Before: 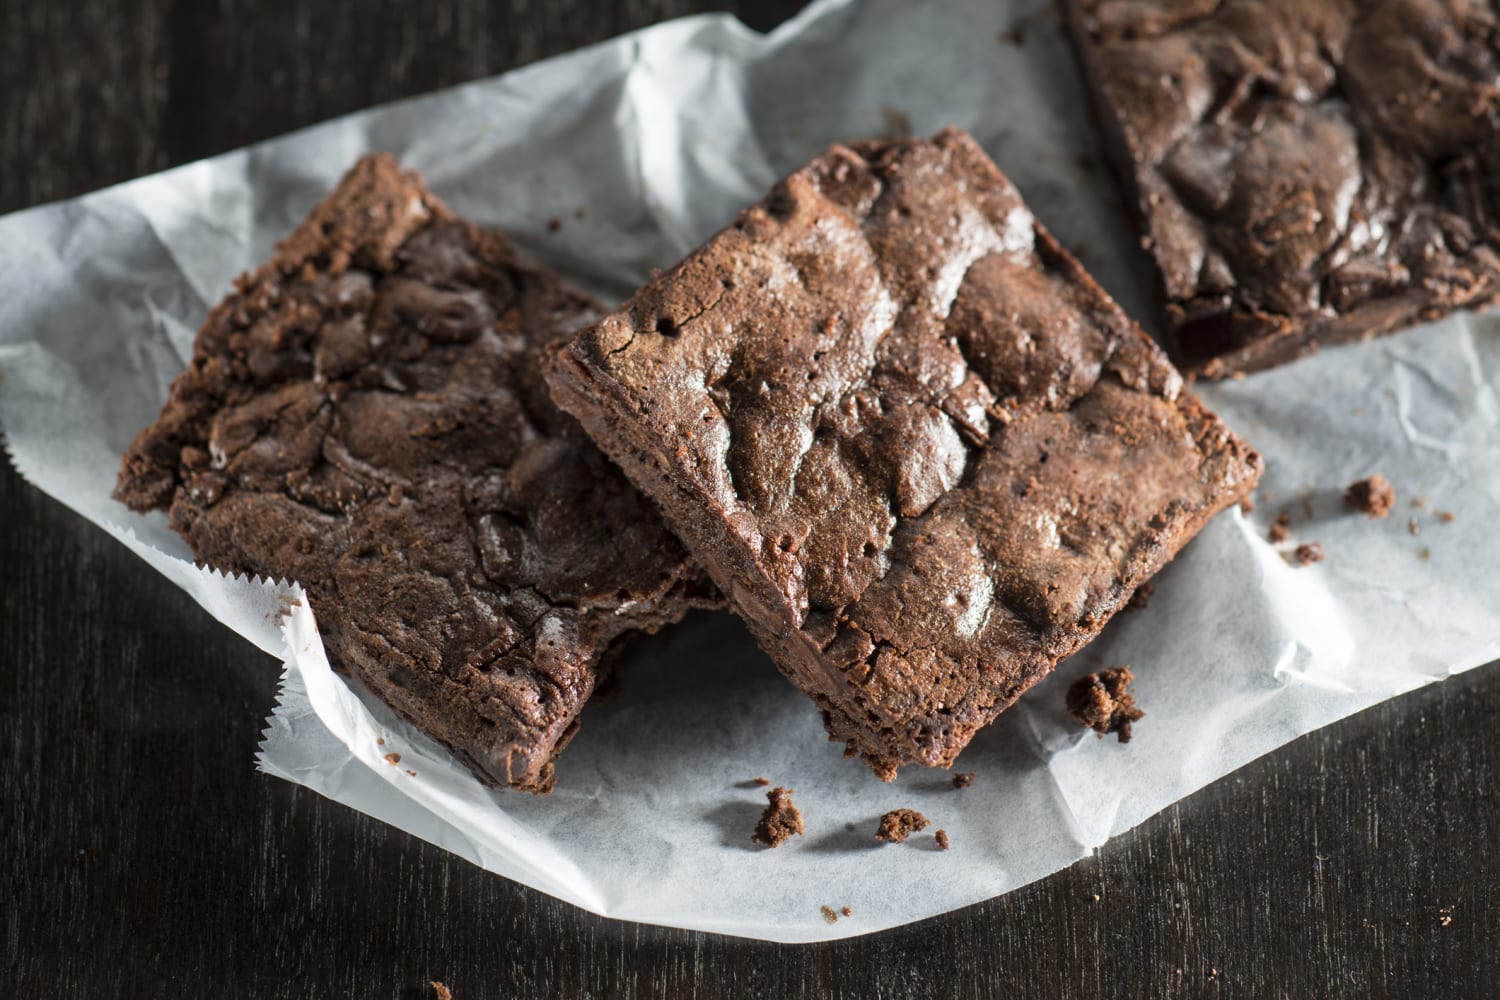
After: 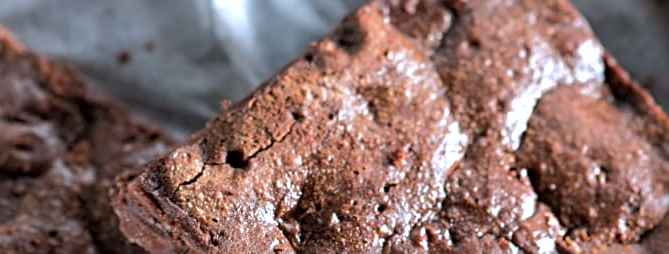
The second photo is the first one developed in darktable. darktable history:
shadows and highlights: shadows 40.2, highlights -60.02
exposure: exposure 0.296 EV, compensate highlight preservation false
sharpen: radius 3.08
crop: left 28.689%, top 16.857%, right 26.677%, bottom 57.65%
color calibration: illuminant as shot in camera, x 0.366, y 0.378, temperature 4425.87 K
